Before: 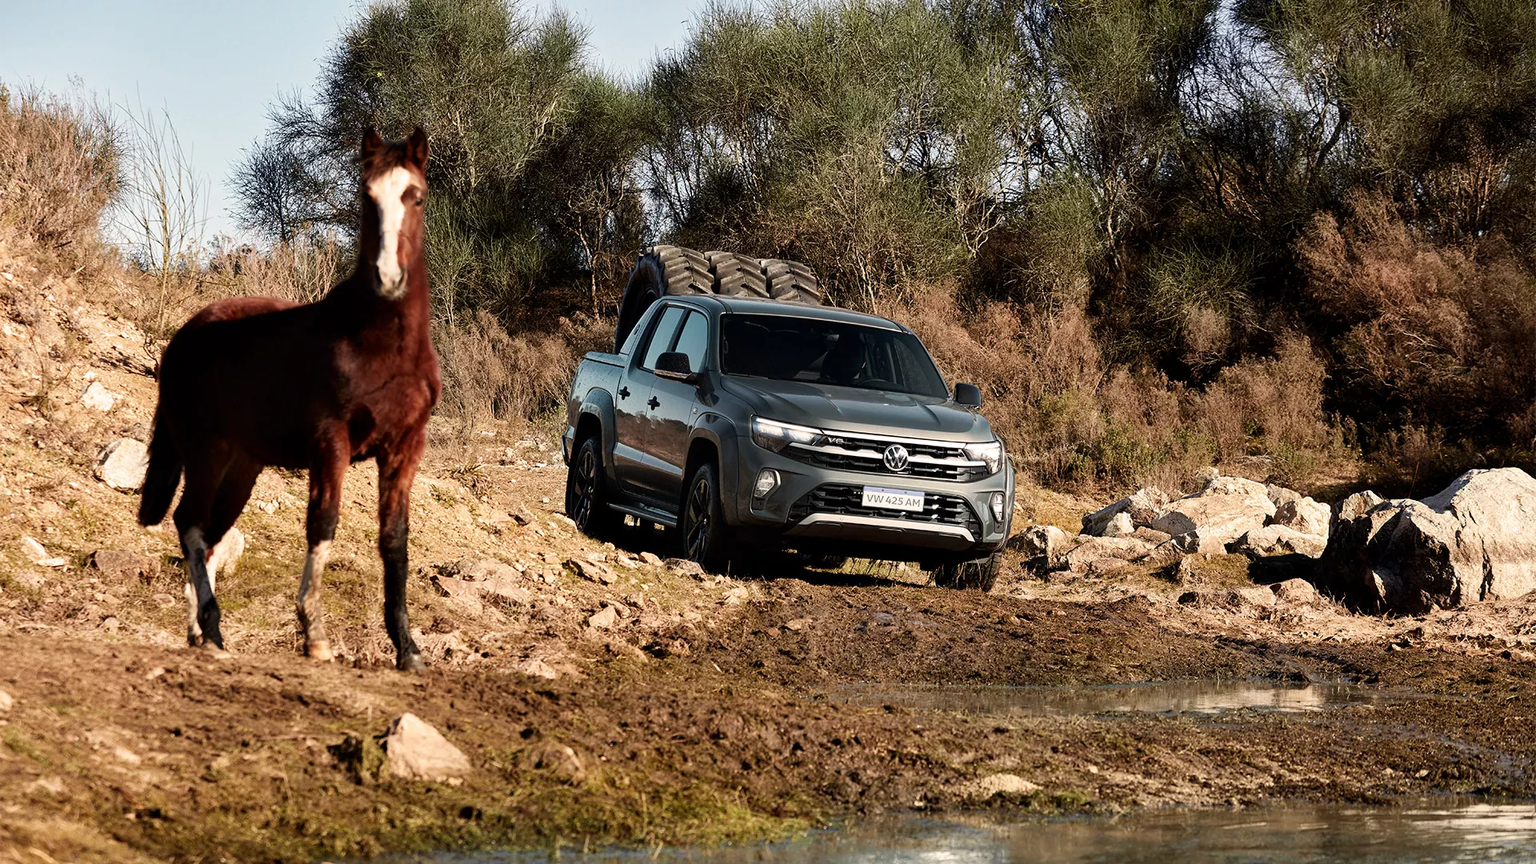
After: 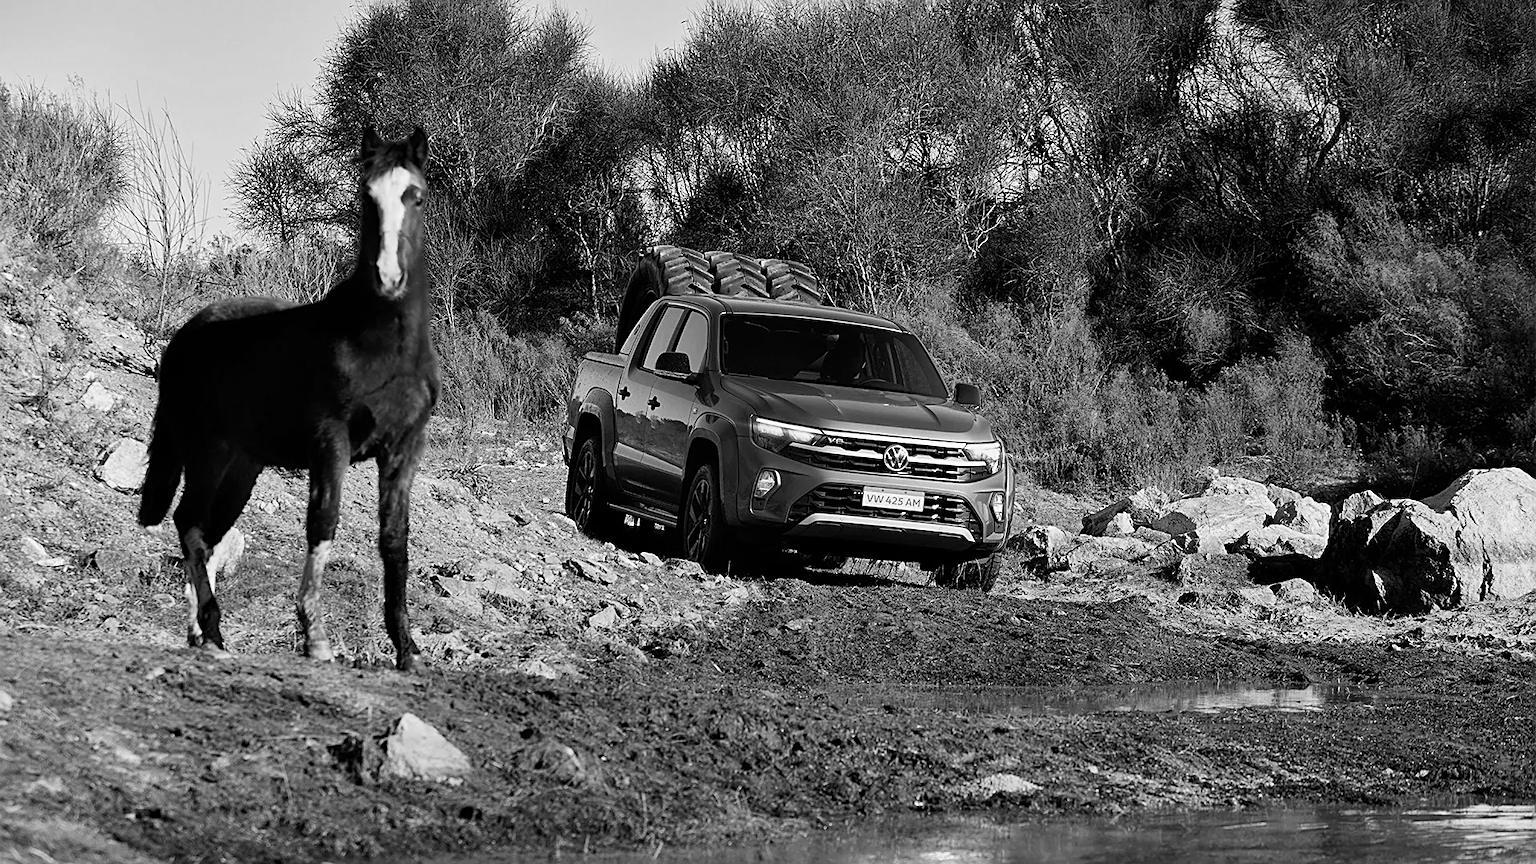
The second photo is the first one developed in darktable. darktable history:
color calibration: output gray [0.267, 0.423, 0.261, 0], illuminant same as pipeline (D50), adaptation XYZ, x 0.346, y 0.358, temperature 5004.77 K
sharpen: on, module defaults
